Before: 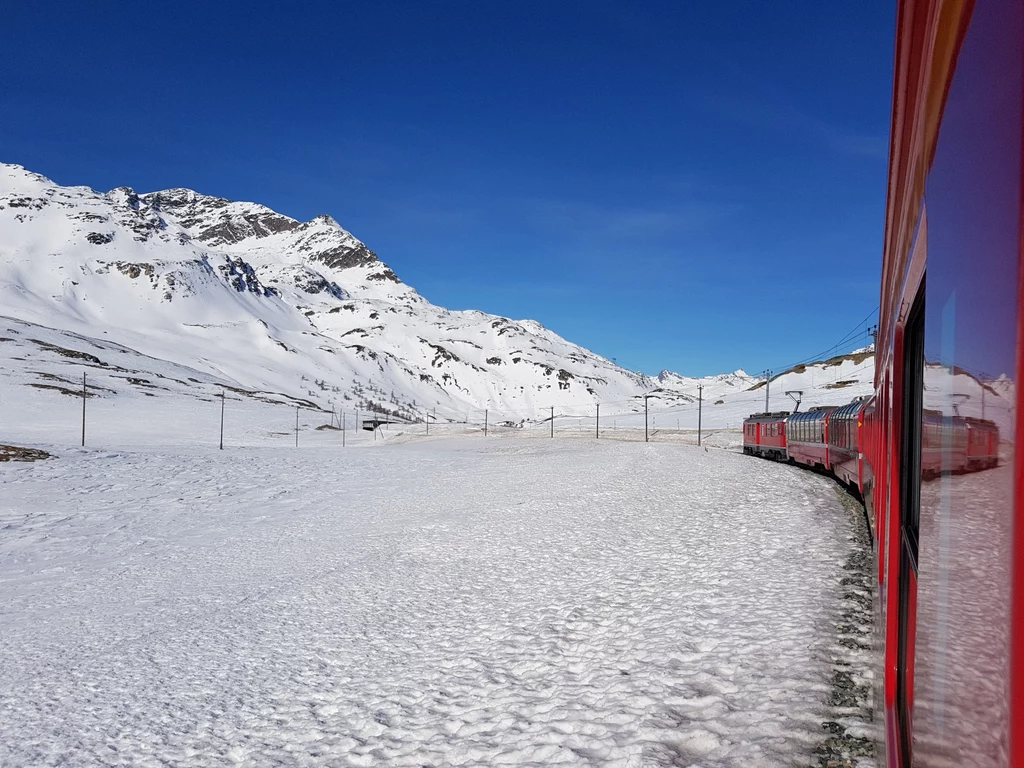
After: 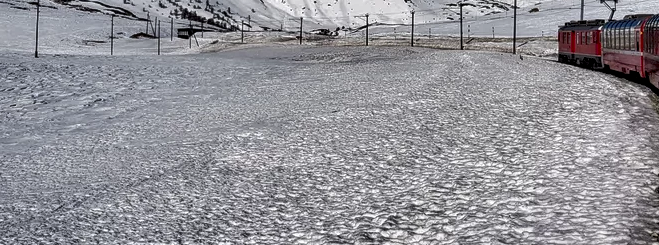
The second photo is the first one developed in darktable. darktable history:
local contrast: highlights 65%, shadows 54%, detail 169%, midtone range 0.514
shadows and highlights: white point adjustment -3.64, highlights -63.34, highlights color adjustment 42%, soften with gaussian
crop: left 18.091%, top 51.13%, right 17.525%, bottom 16.85%
